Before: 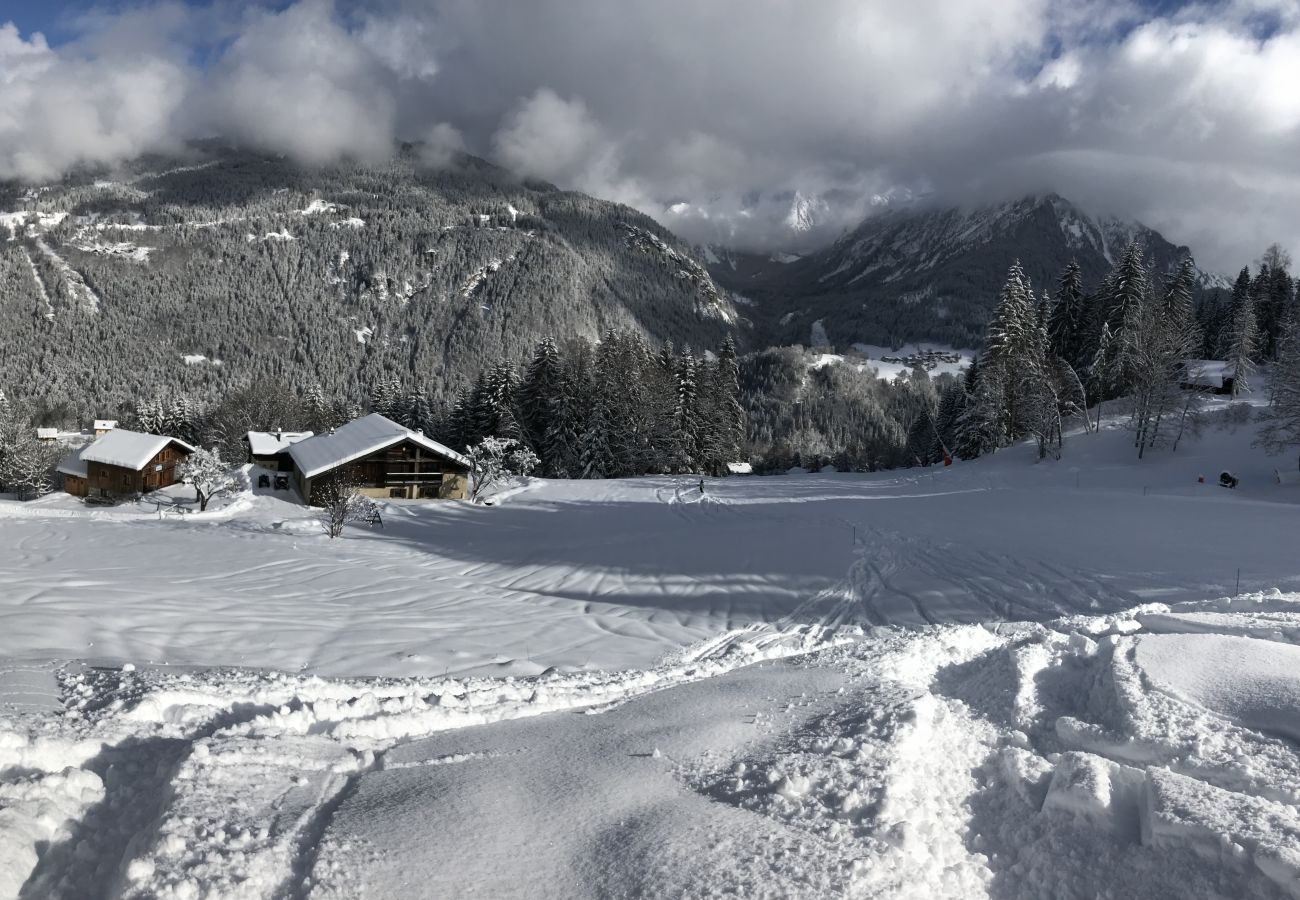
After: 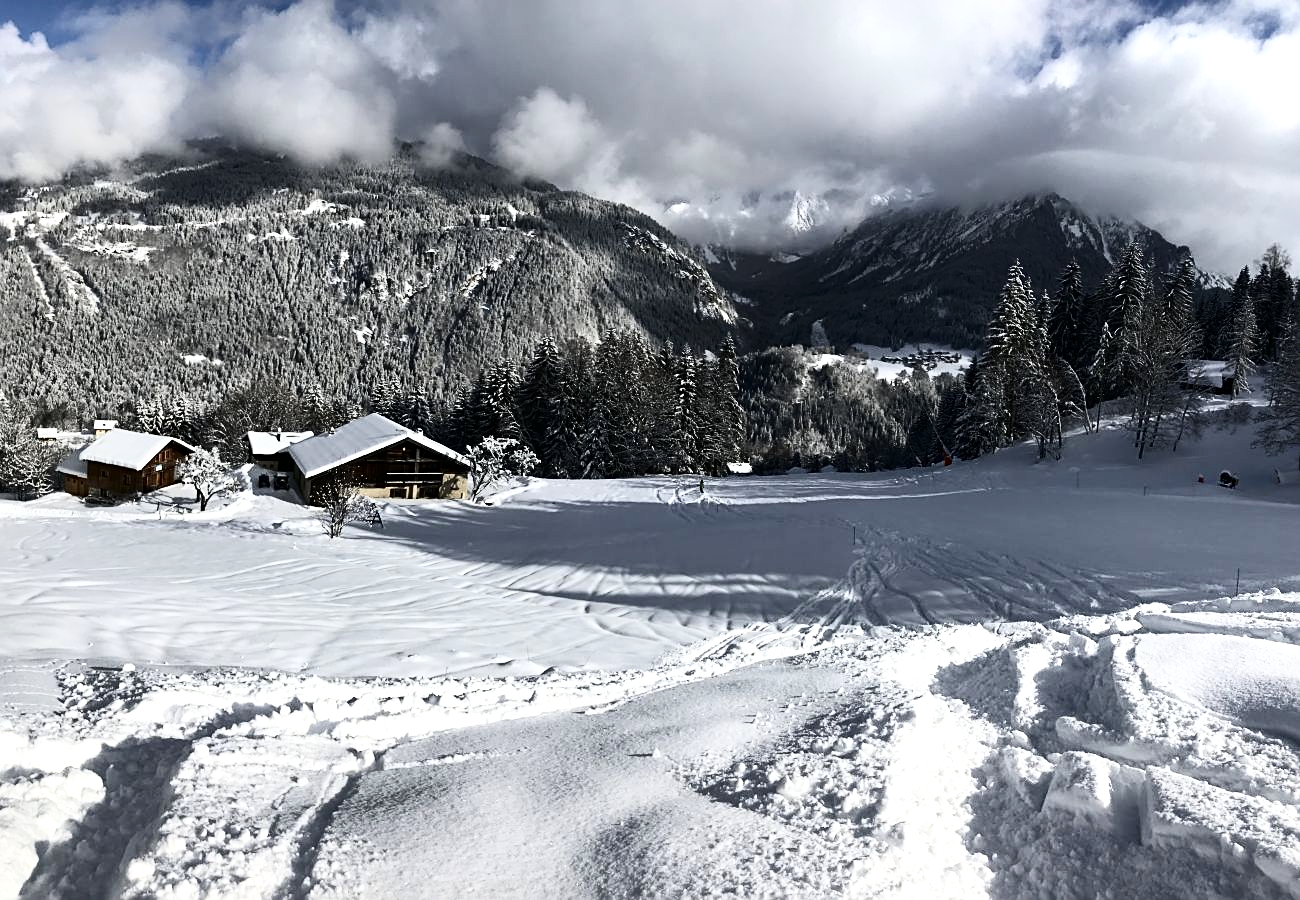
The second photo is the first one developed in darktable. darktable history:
sharpen: on, module defaults
contrast brightness saturation: contrast 0.298
tone equalizer: -8 EV -0.418 EV, -7 EV -0.409 EV, -6 EV -0.369 EV, -5 EV -0.232 EV, -3 EV 0.239 EV, -2 EV 0.355 EV, -1 EV 0.395 EV, +0 EV 0.408 EV, mask exposure compensation -0.51 EV
